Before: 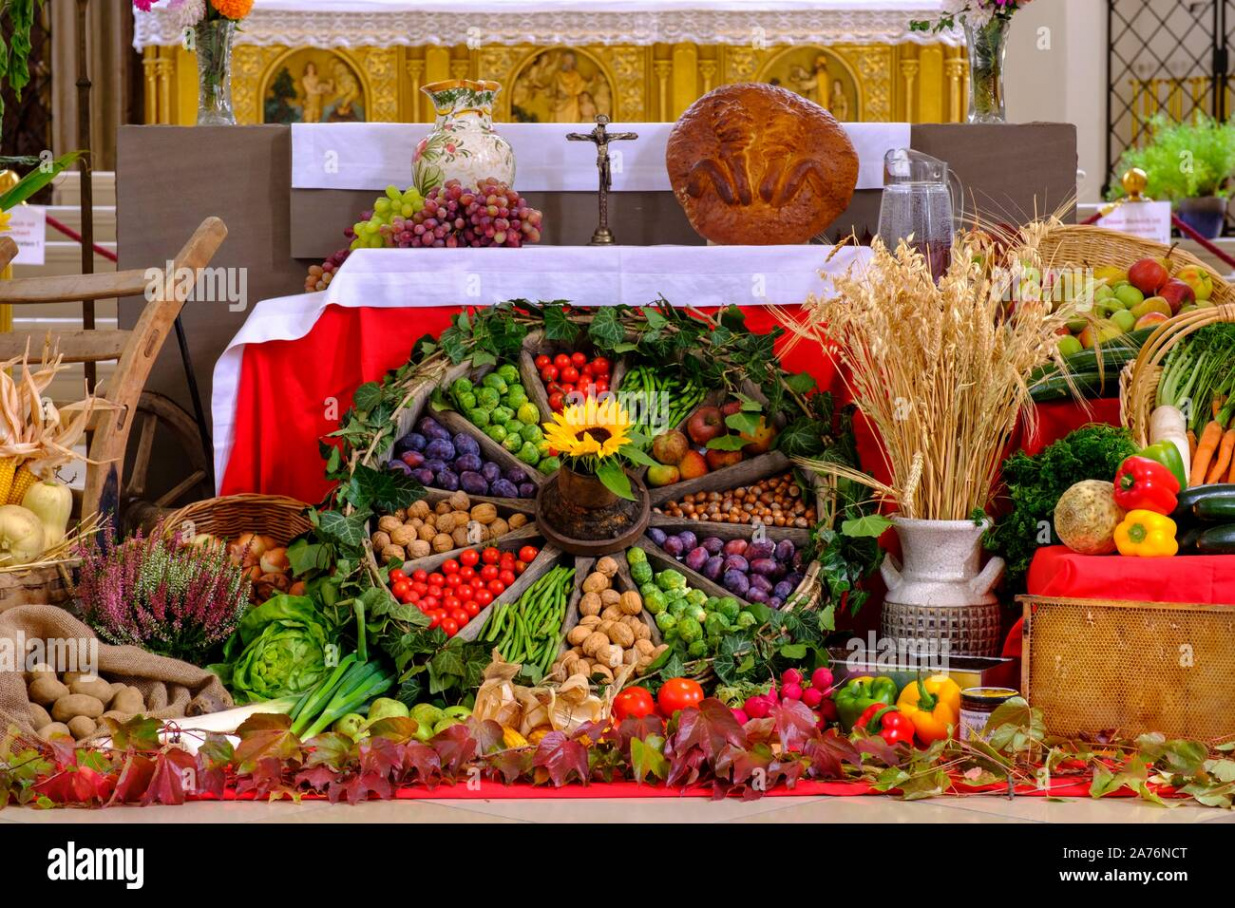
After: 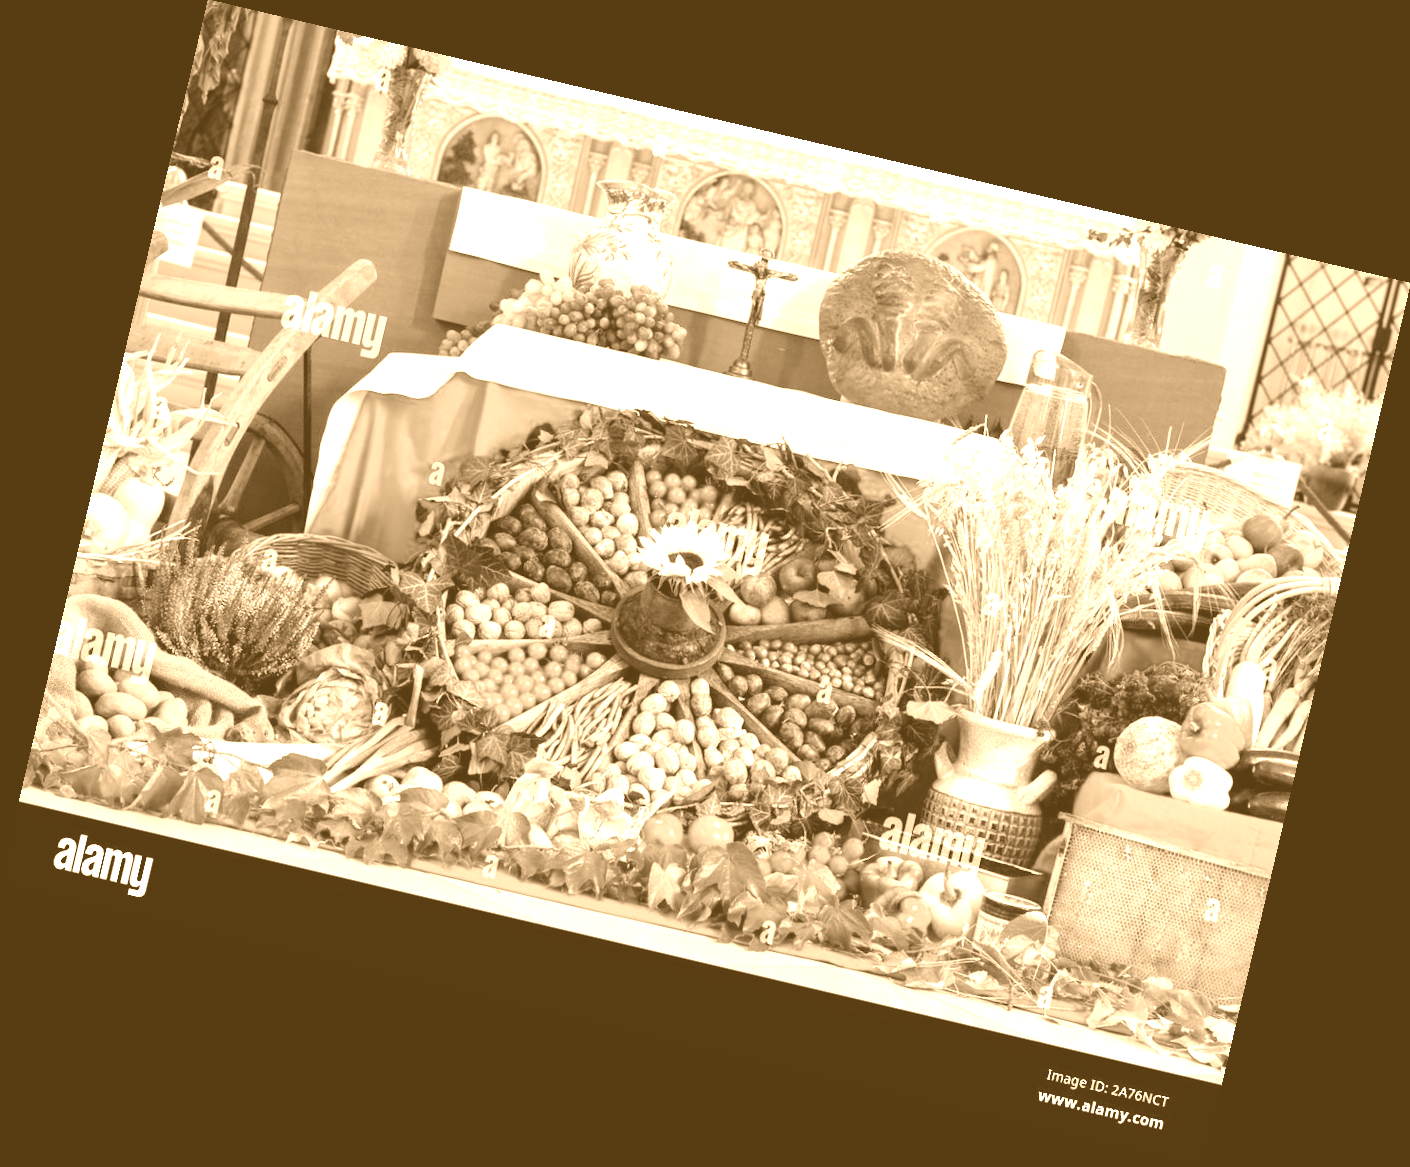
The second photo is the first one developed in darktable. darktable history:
rotate and perspective: rotation 13.27°, automatic cropping off
colorize: hue 28.8°, source mix 100%
exposure: black level correction 0, exposure 0.7 EV, compensate exposure bias true, compensate highlight preservation false
